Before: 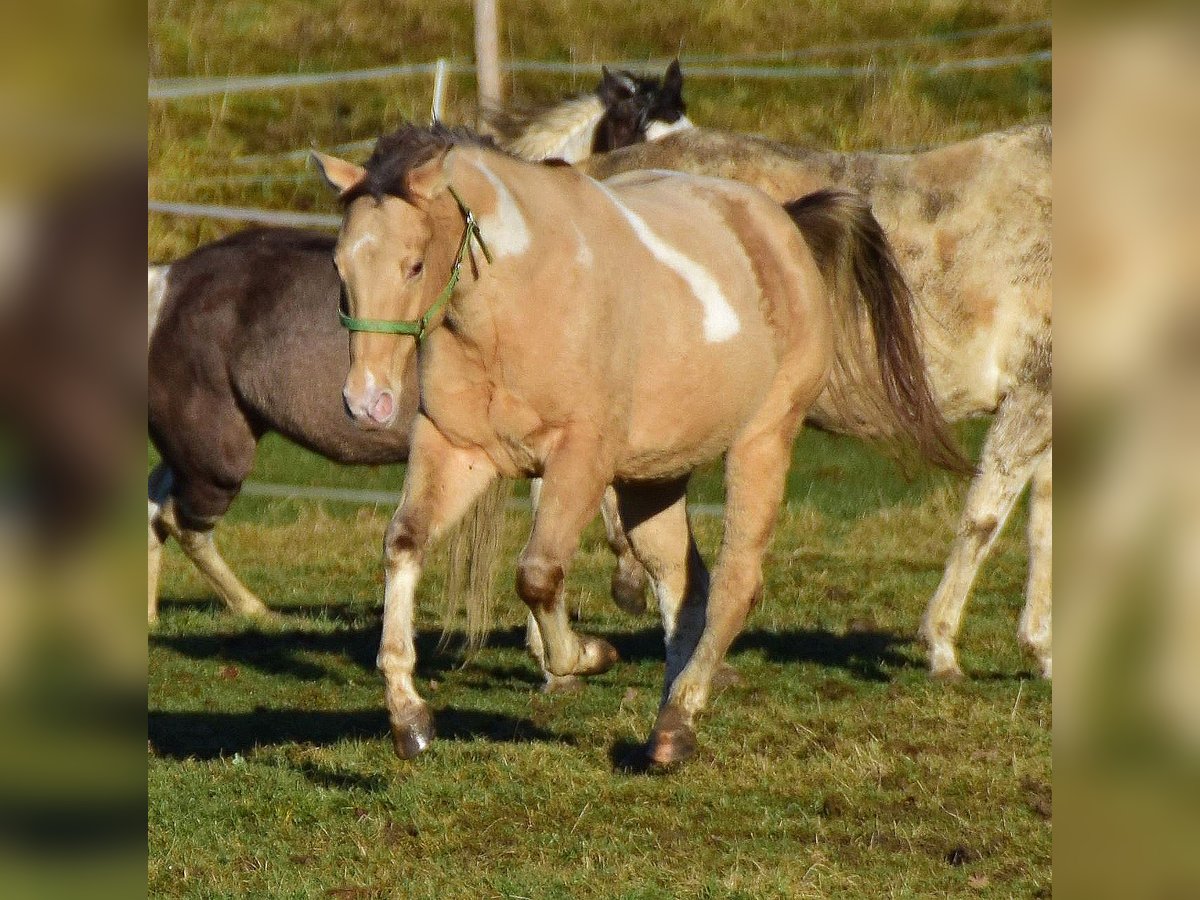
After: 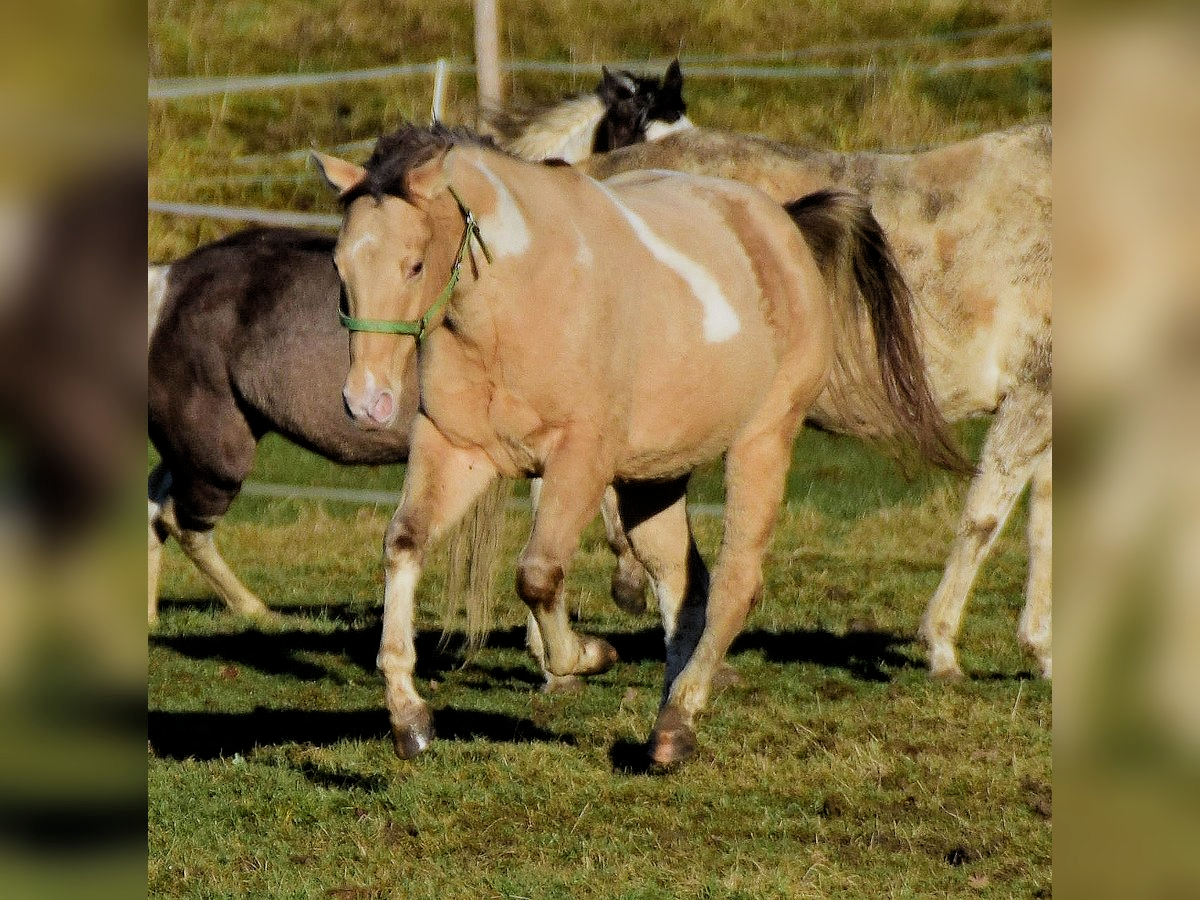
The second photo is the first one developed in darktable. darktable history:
filmic rgb: black relative exposure -7.78 EV, white relative exposure 4.38 EV, target black luminance 0%, hardness 3.75, latitude 50.72%, contrast 1.069, highlights saturation mix 9.27%, shadows ↔ highlights balance -0.241%
